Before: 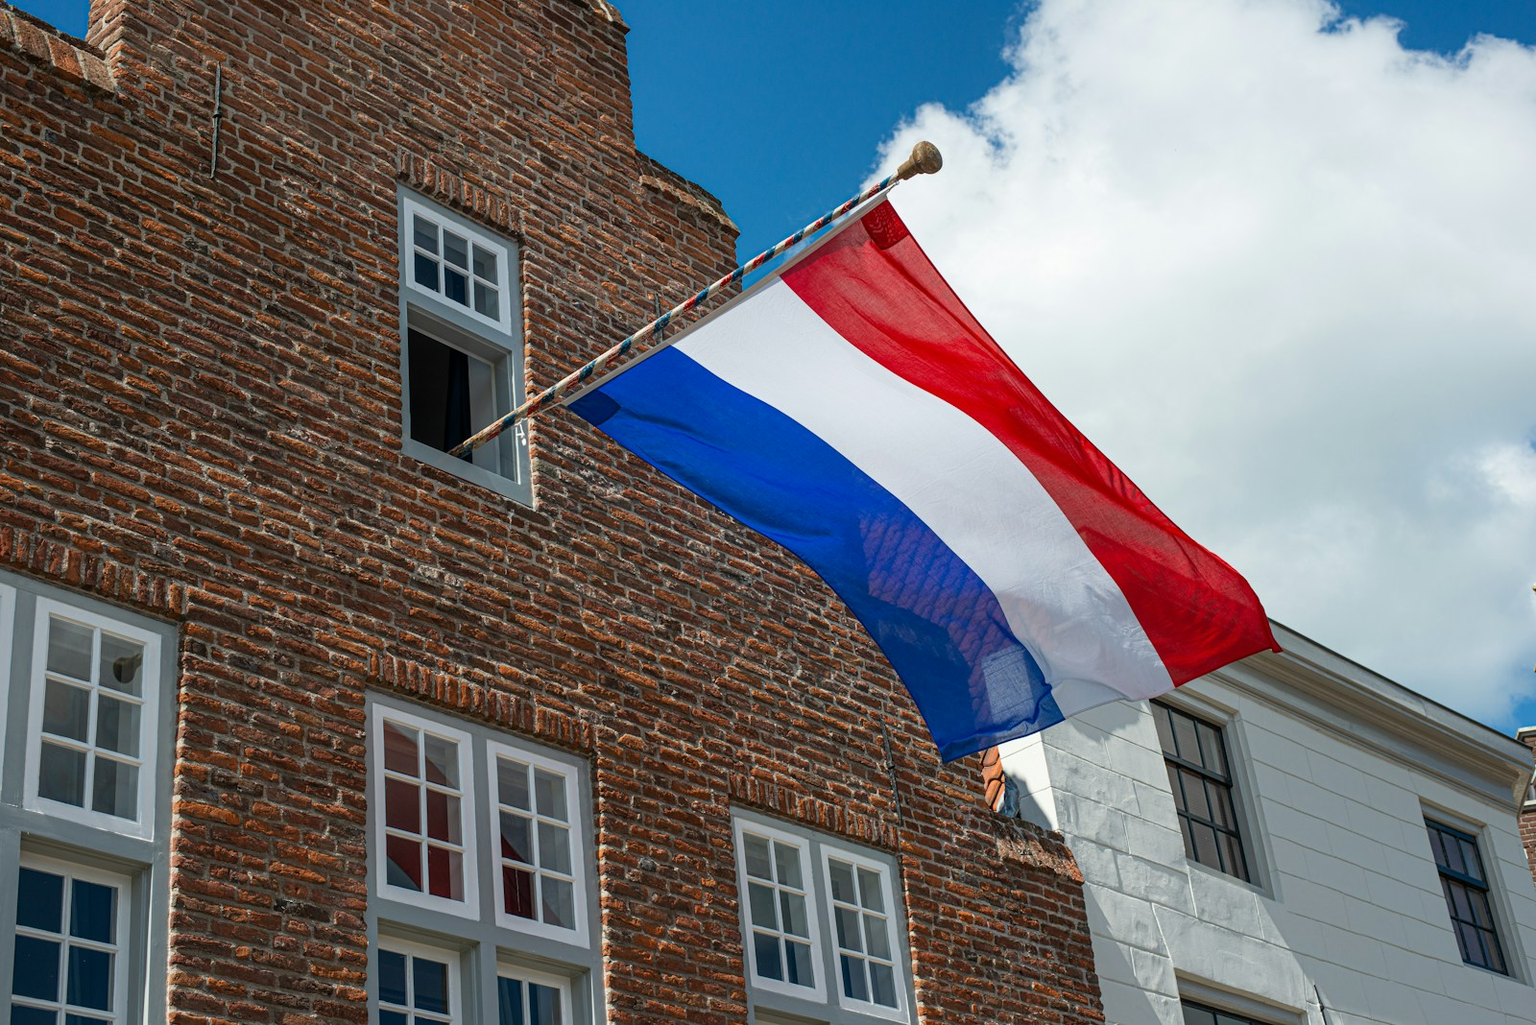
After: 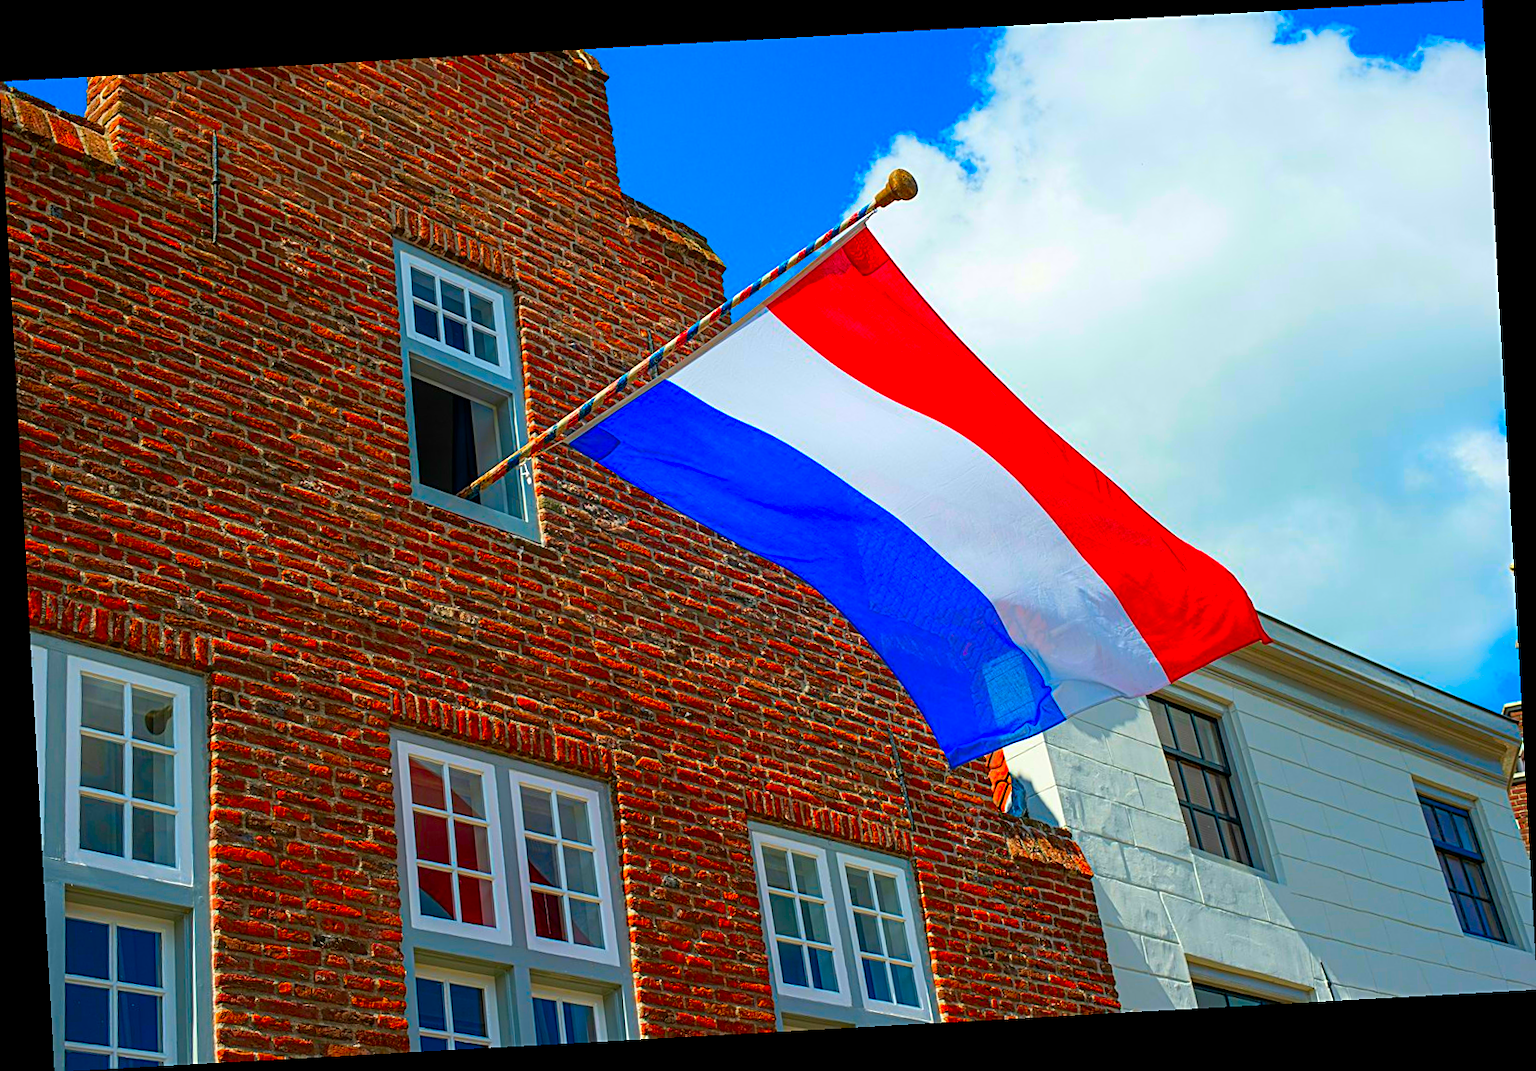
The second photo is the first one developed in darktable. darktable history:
rotate and perspective: rotation -3.18°, automatic cropping off
sharpen: on, module defaults
color correction: saturation 3
